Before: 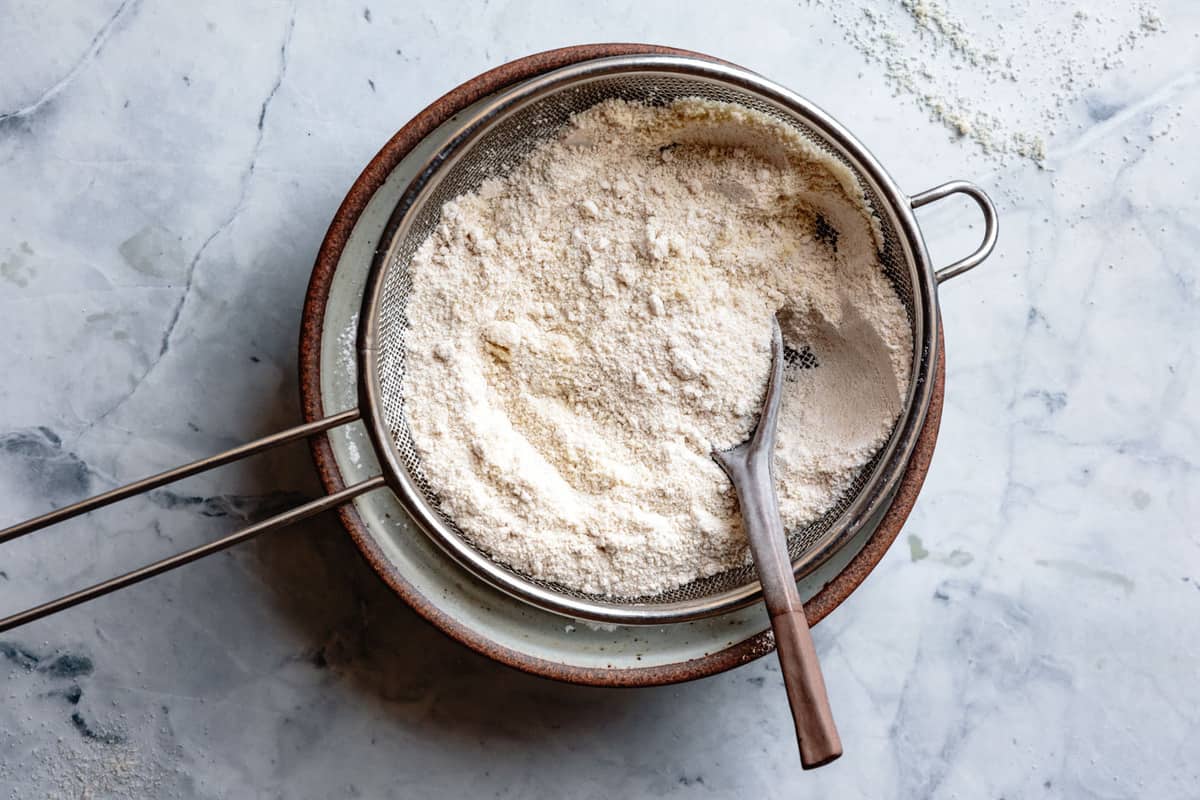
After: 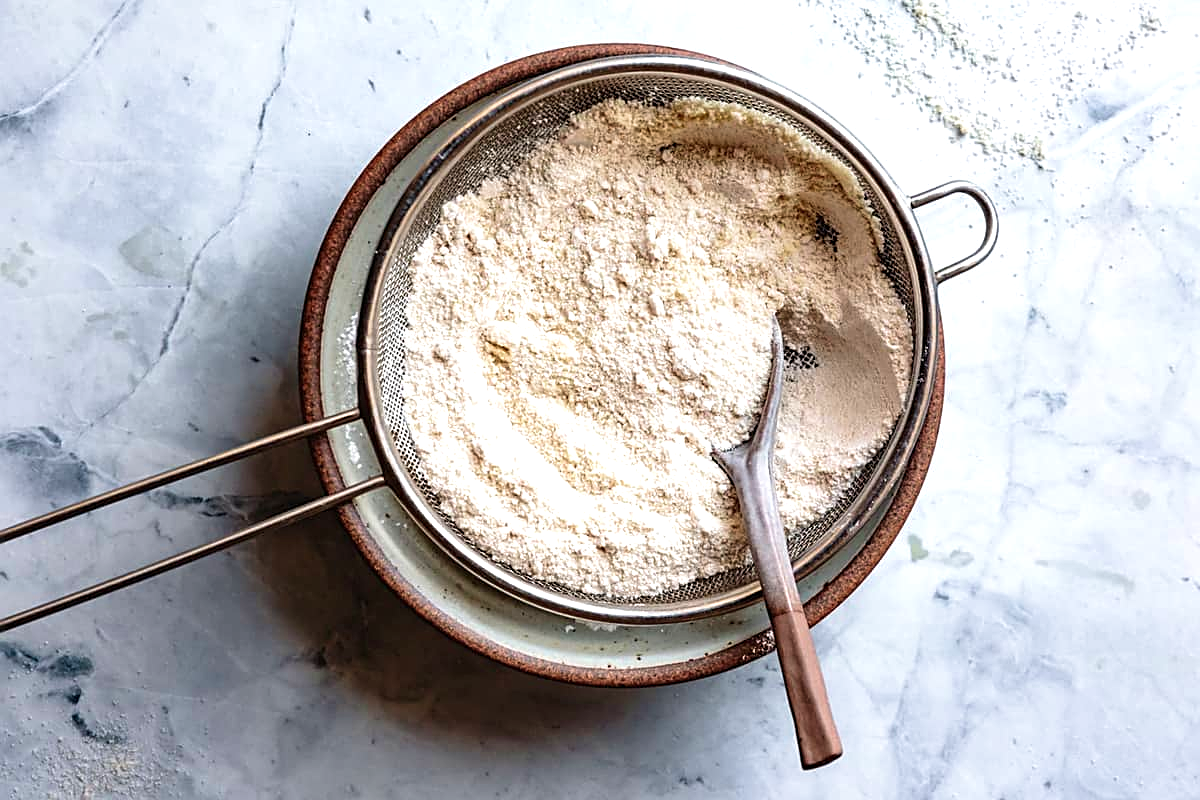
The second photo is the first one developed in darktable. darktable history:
velvia: on, module defaults
exposure: black level correction 0, exposure 0.399 EV, compensate highlight preservation false
sharpen: on, module defaults
